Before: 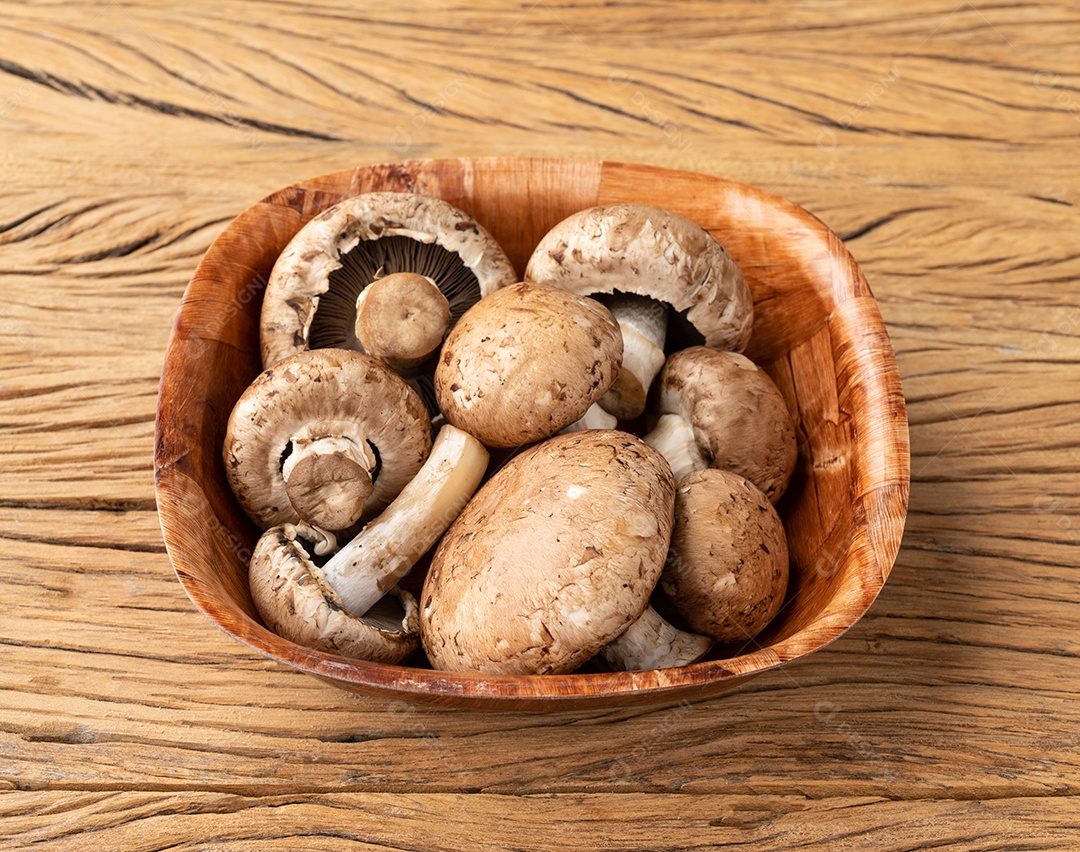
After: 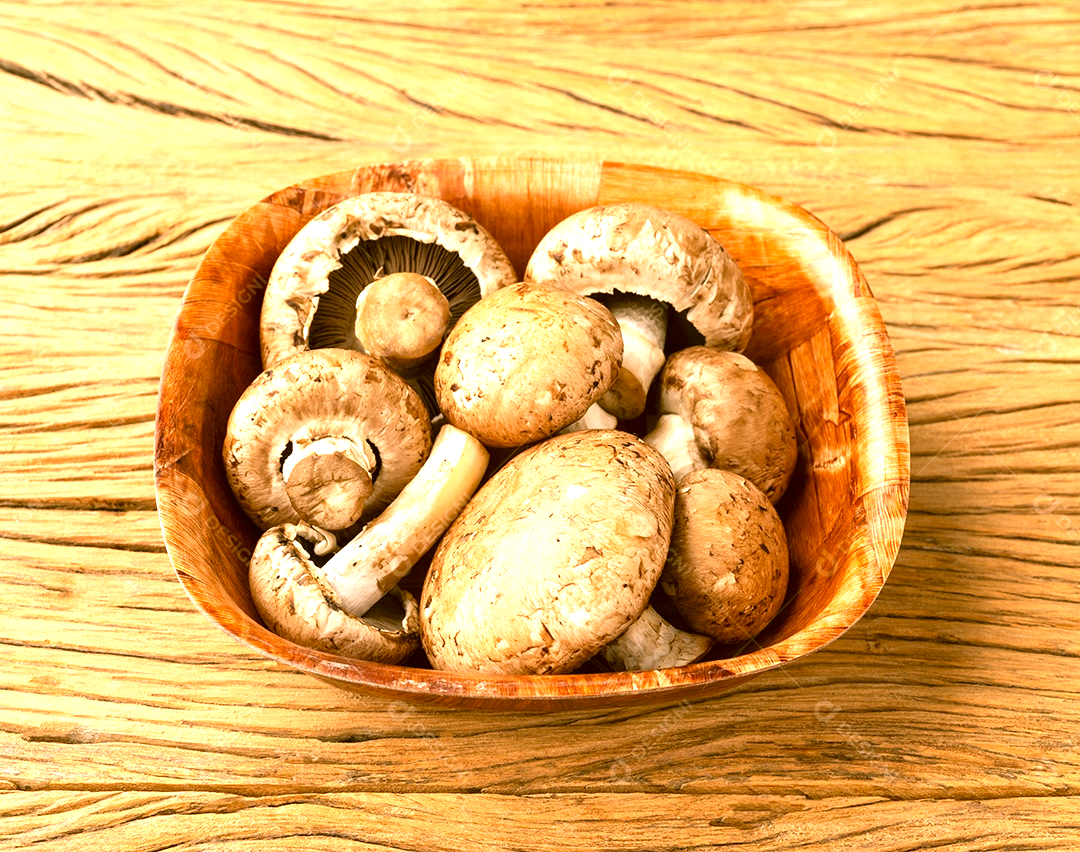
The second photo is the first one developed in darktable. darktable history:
color correction: highlights a* 8.67, highlights b* 14.9, shadows a* -0.591, shadows b* 27.07
exposure: black level correction 0, exposure 1.001 EV, compensate exposure bias true, compensate highlight preservation false
